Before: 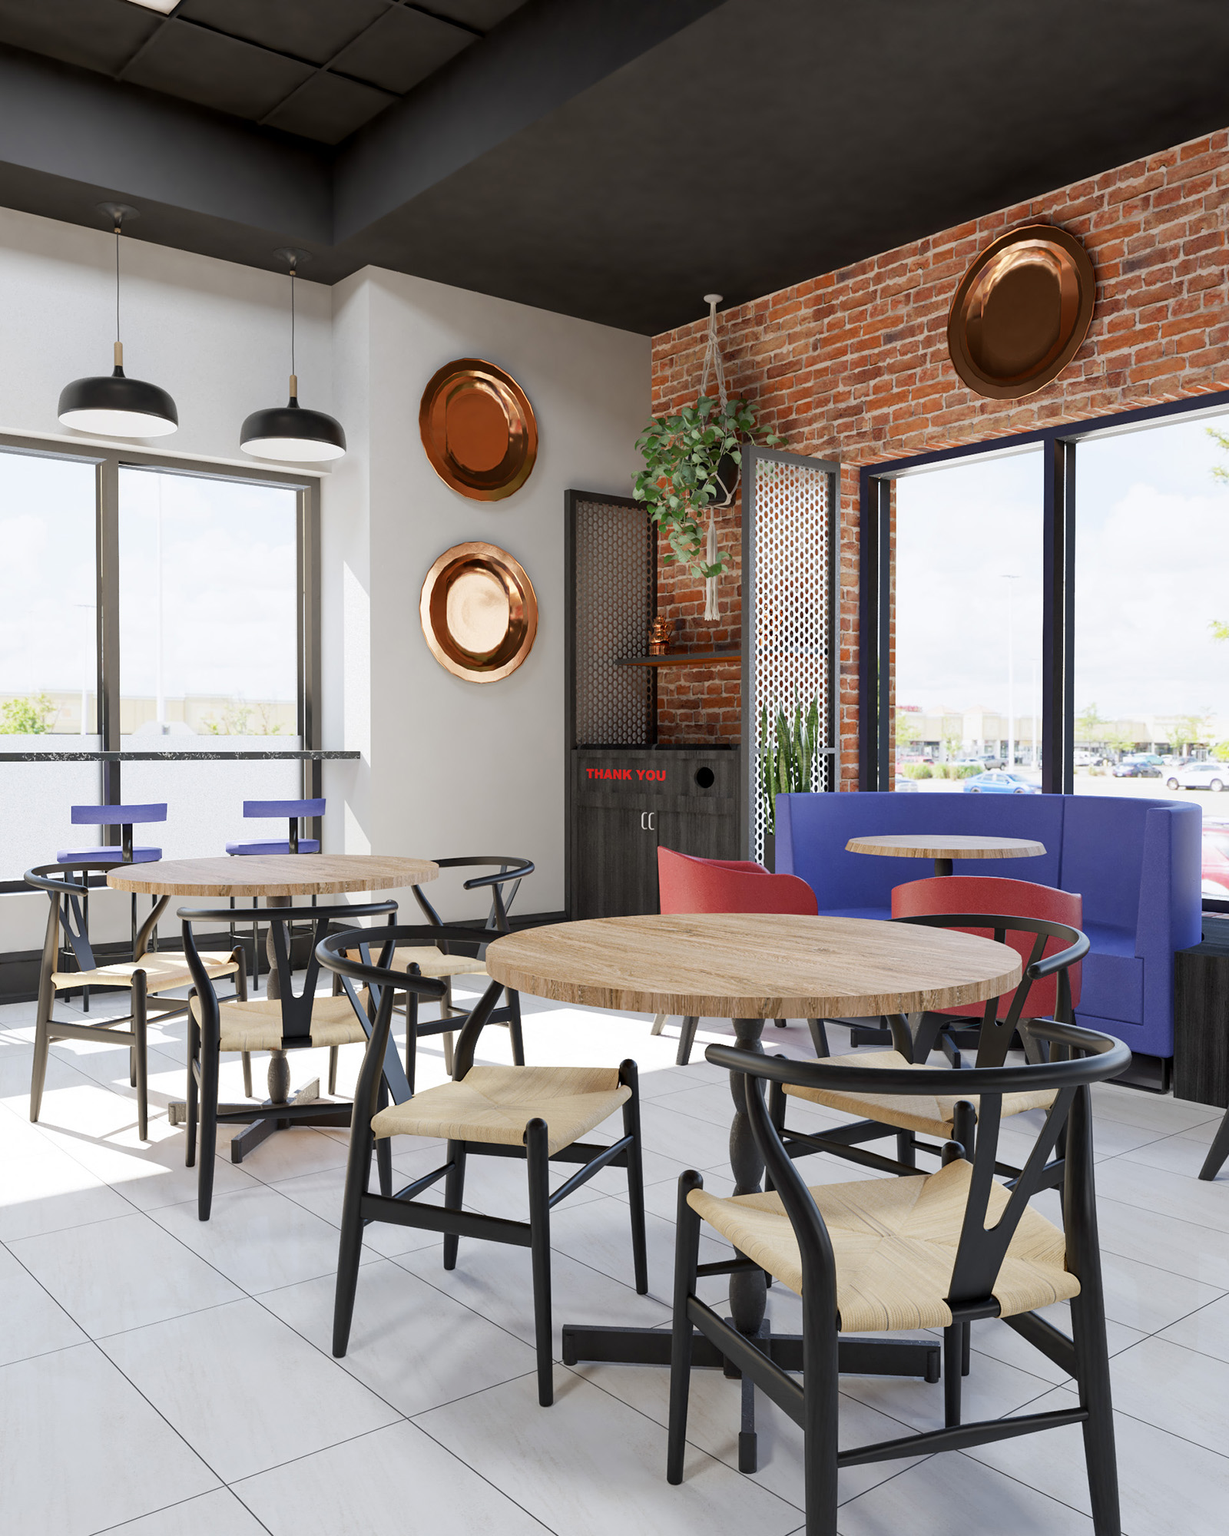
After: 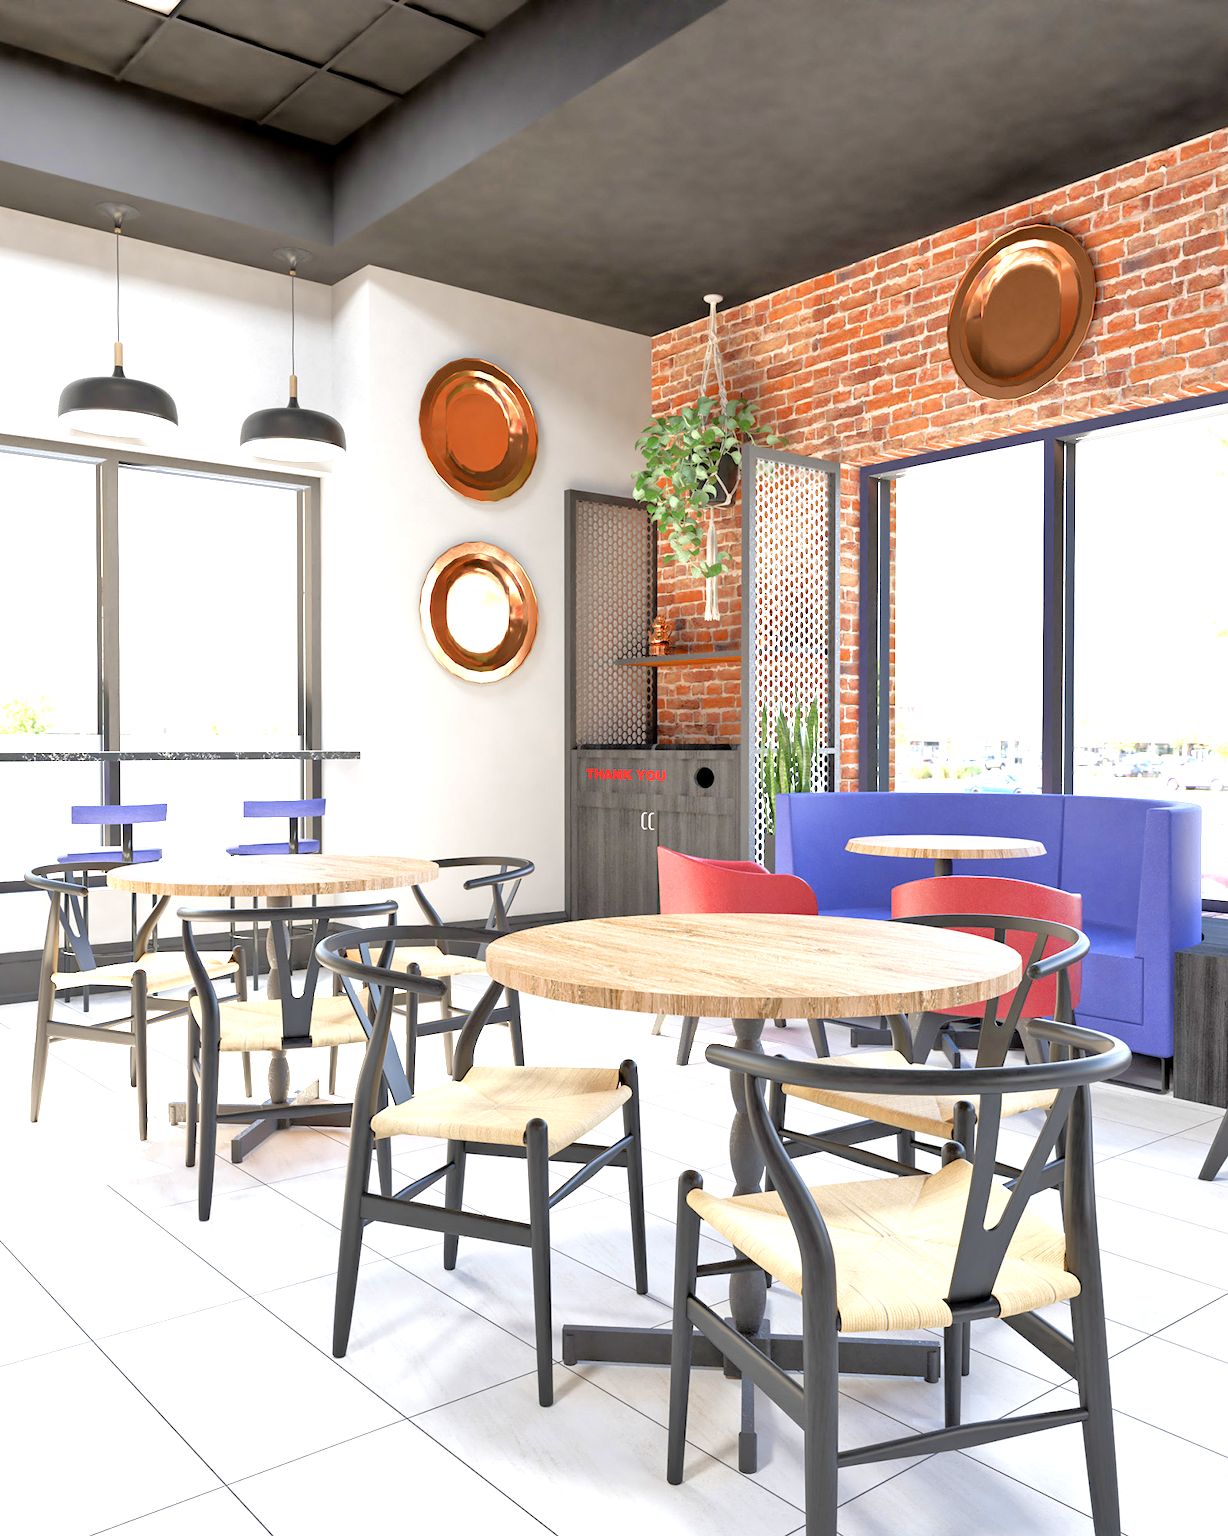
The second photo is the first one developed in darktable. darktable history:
tone equalizer: -7 EV 0.15 EV, -6 EV 0.6 EV, -5 EV 1.15 EV, -4 EV 1.33 EV, -3 EV 1.15 EV, -2 EV 0.6 EV, -1 EV 0.15 EV, mask exposure compensation -0.5 EV
exposure: exposure 1 EV, compensate highlight preservation false
